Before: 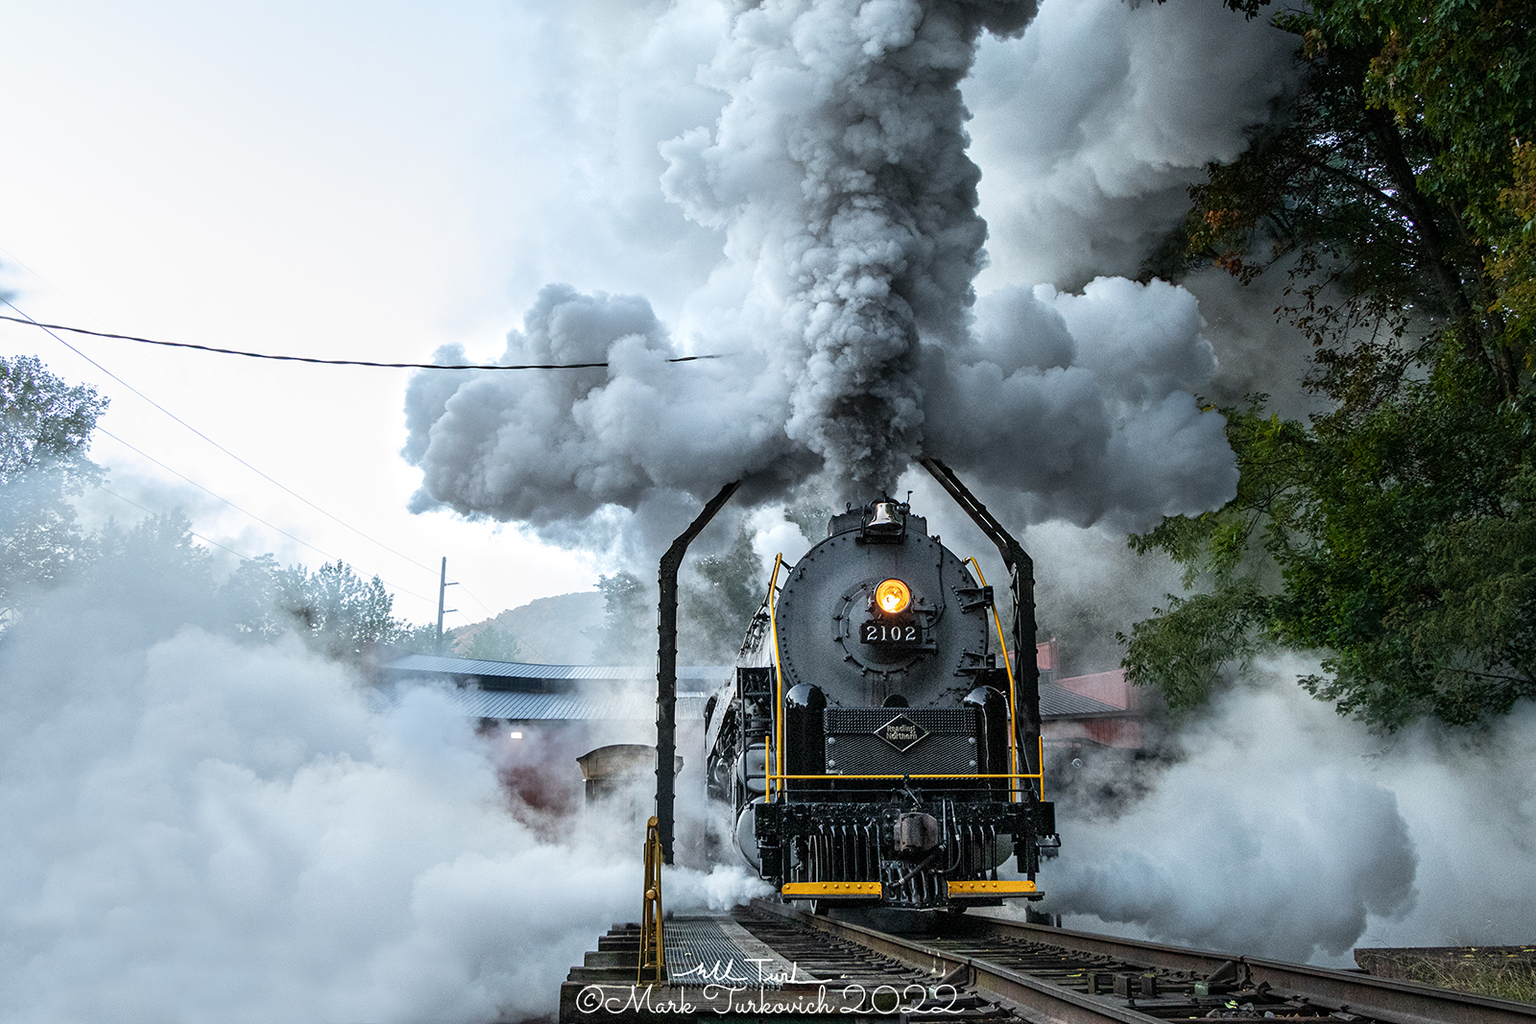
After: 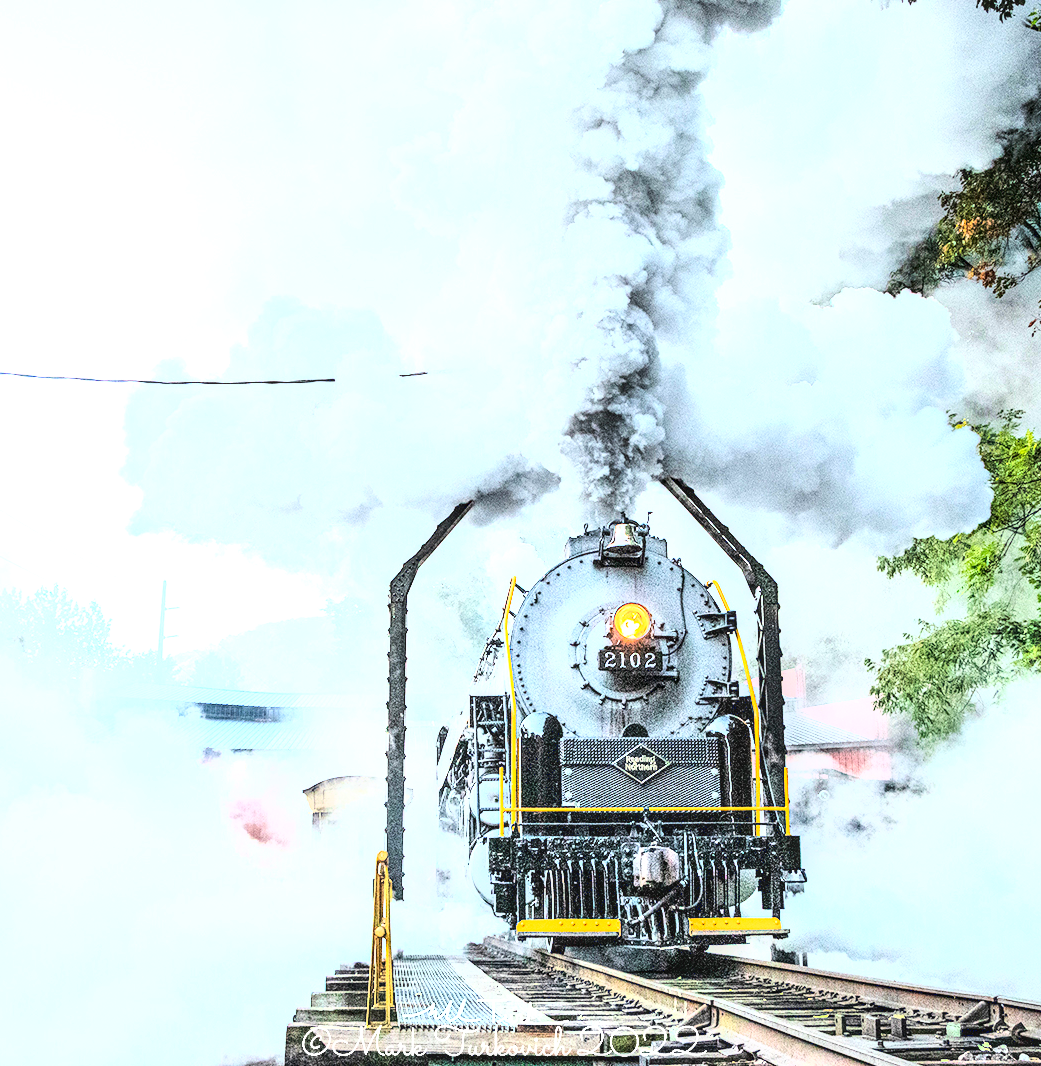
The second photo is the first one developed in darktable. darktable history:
local contrast: on, module defaults
exposure: exposure 2.252 EV, compensate highlight preservation false
crop and rotate: left 18.648%, right 16.252%
base curve: curves: ch0 [(0, 0.003) (0.001, 0.002) (0.006, 0.004) (0.02, 0.022) (0.048, 0.086) (0.094, 0.234) (0.162, 0.431) (0.258, 0.629) (0.385, 0.8) (0.548, 0.918) (0.751, 0.988) (1, 1)]
